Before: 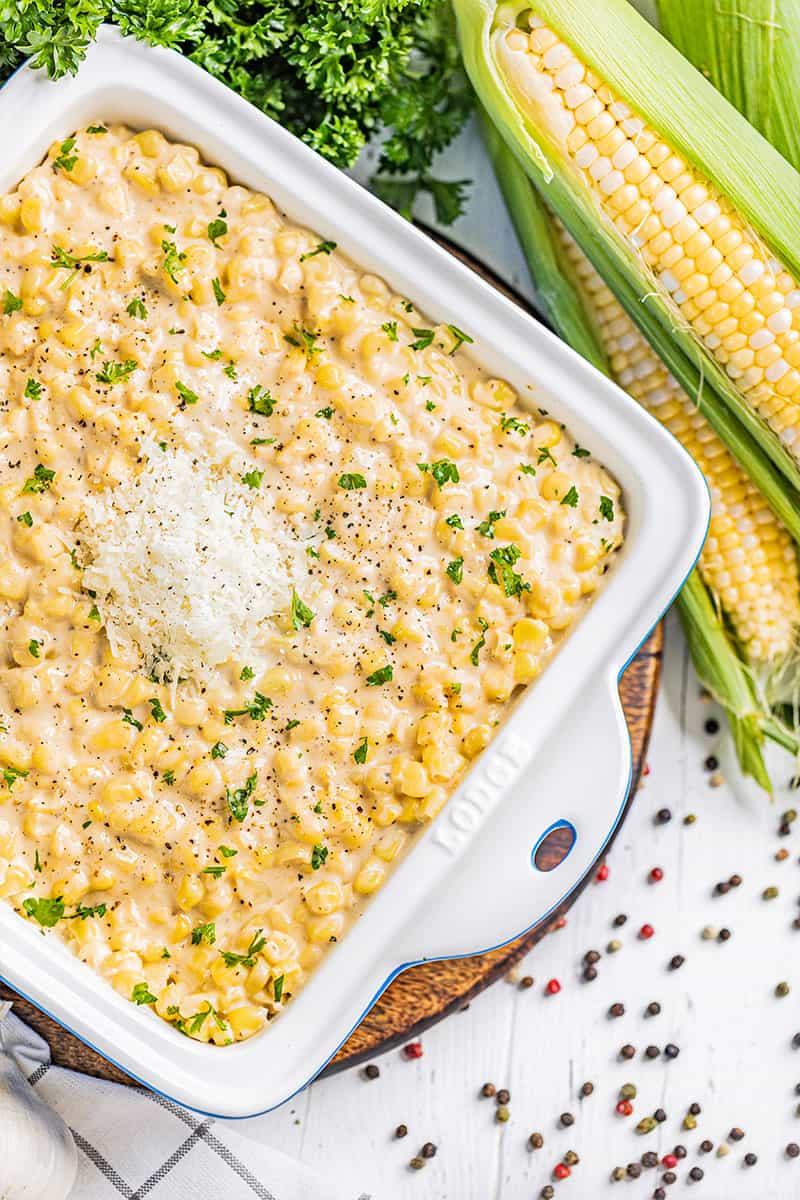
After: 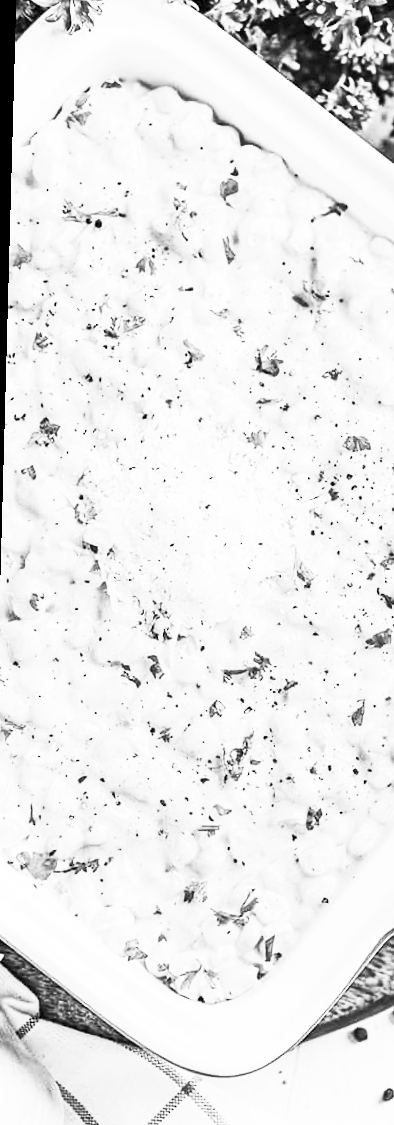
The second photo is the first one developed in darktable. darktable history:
contrast brightness saturation: contrast 0.53, brightness 0.47, saturation -1
crop and rotate: left 0%, top 0%, right 50.845%
rotate and perspective: rotation 1.57°, crop left 0.018, crop right 0.982, crop top 0.039, crop bottom 0.961
